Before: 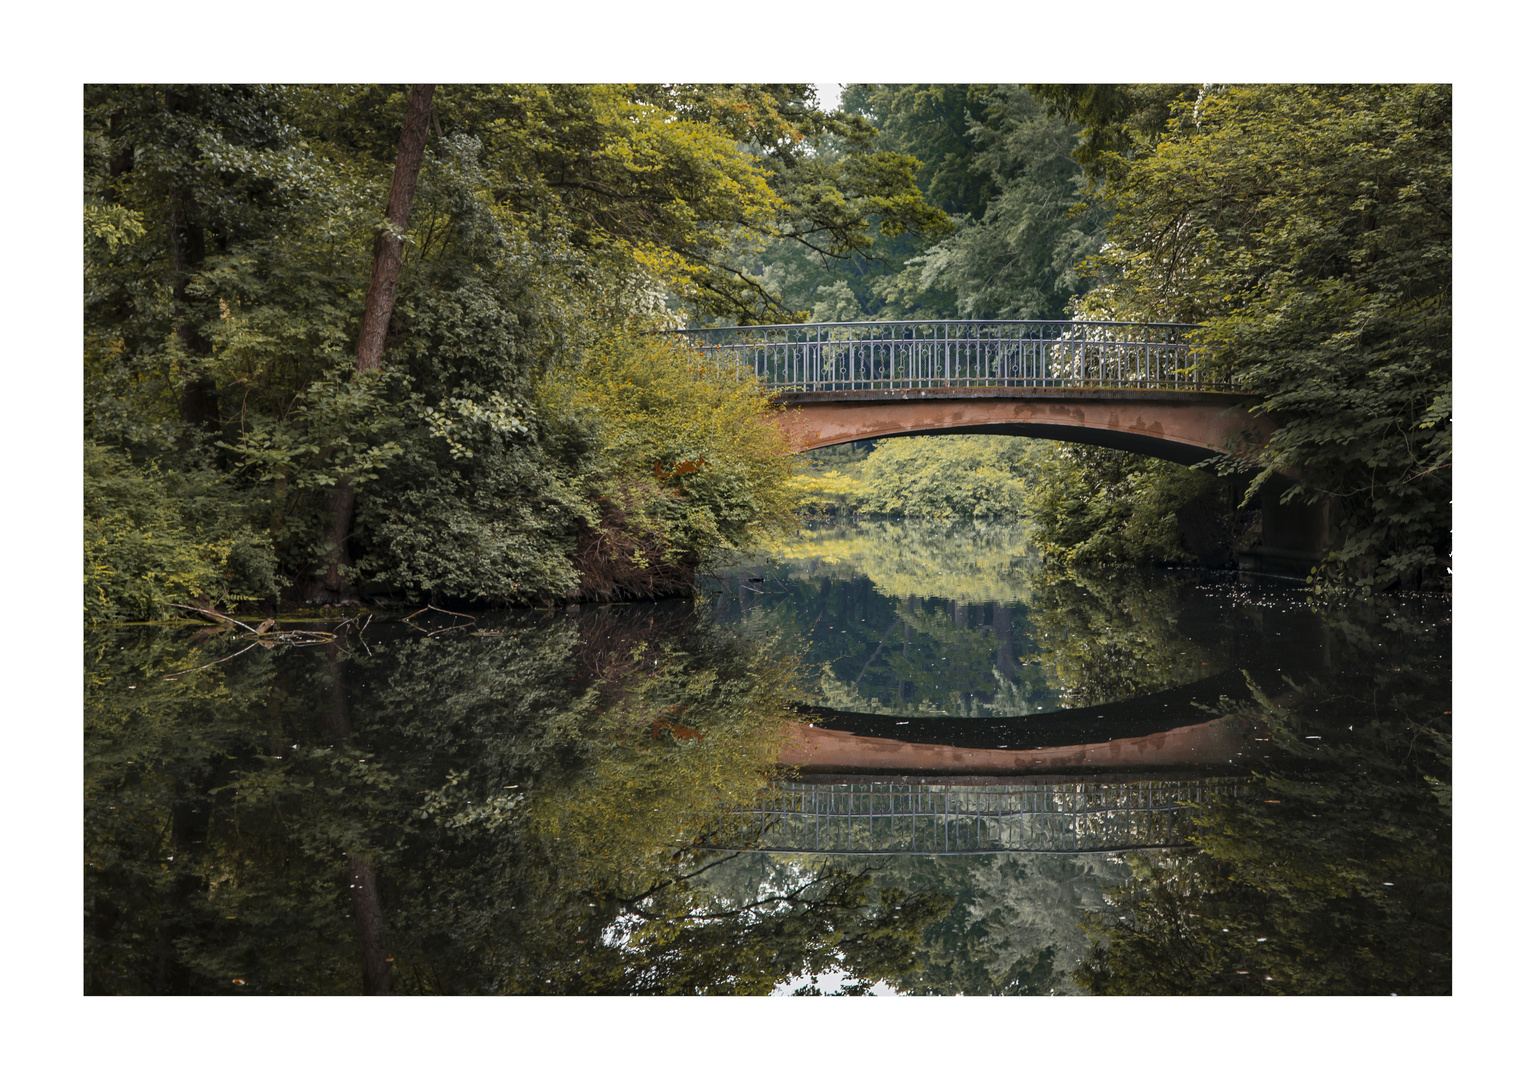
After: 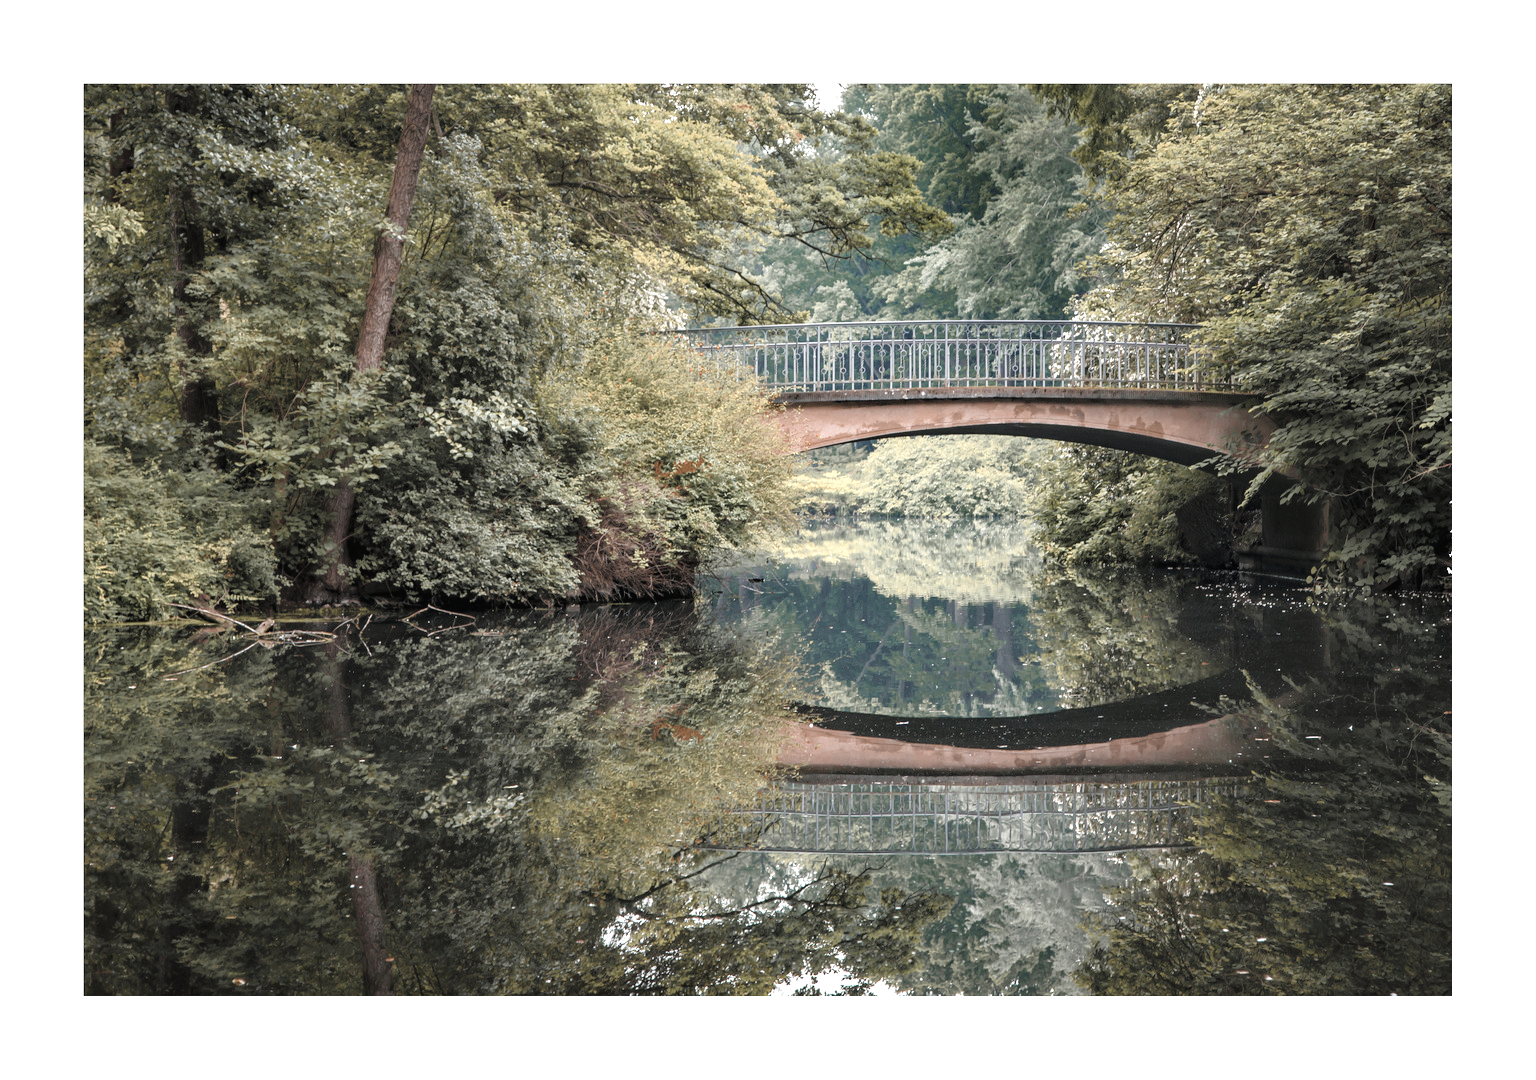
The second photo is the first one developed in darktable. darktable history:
color balance rgb: perceptual saturation grading › global saturation 20%, perceptual saturation grading › highlights -49.238%, perceptual saturation grading › shadows 25.592%
exposure: black level correction 0, exposure 0.693 EV, compensate exposure bias true, compensate highlight preservation false
contrast brightness saturation: brightness 0.182, saturation -0.503
